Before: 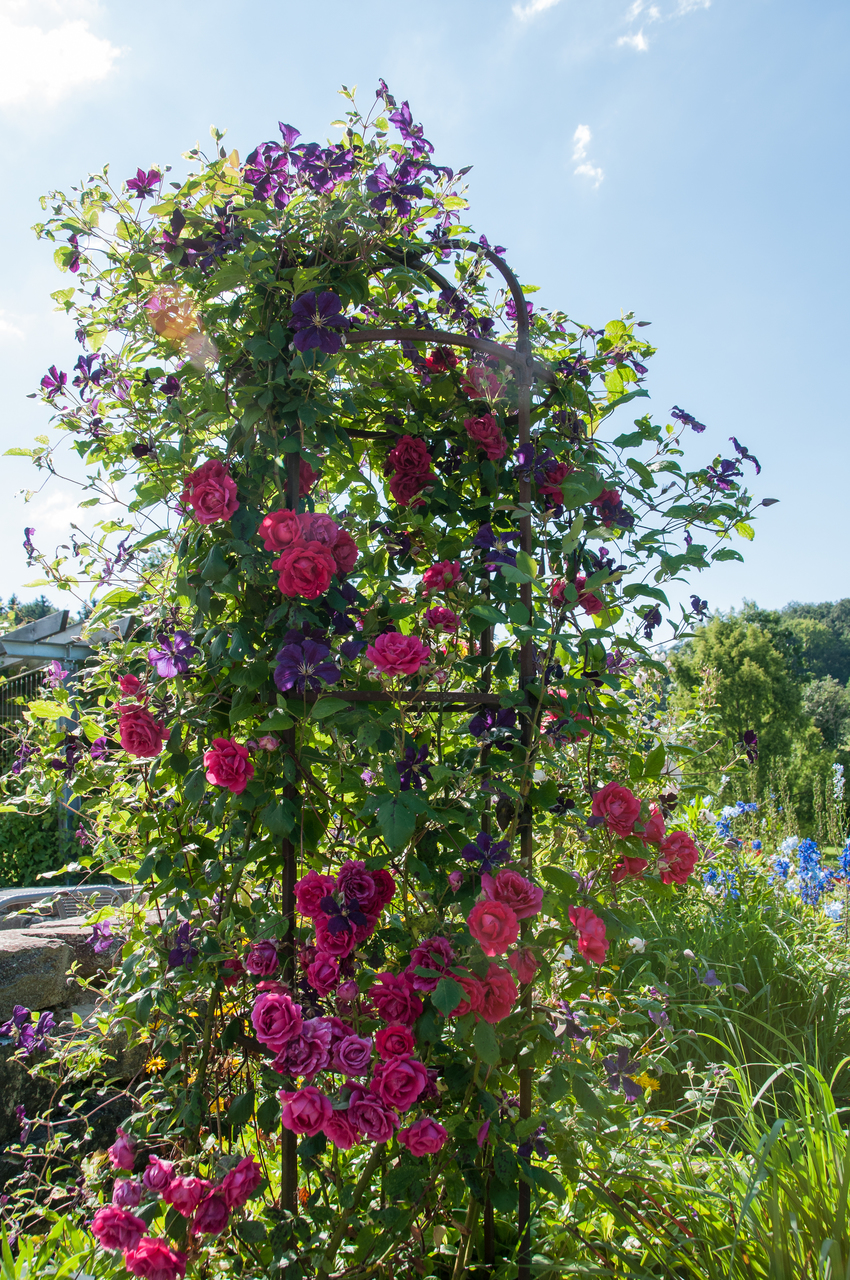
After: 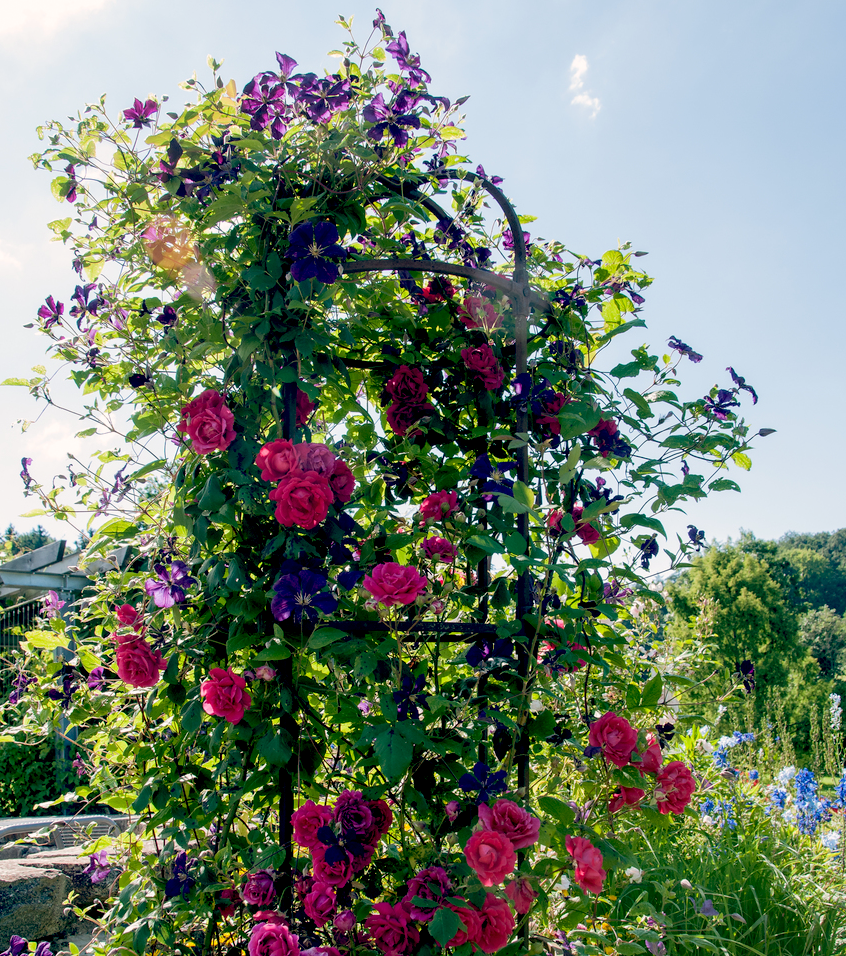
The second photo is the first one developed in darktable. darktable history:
color balance: lift [0.975, 0.993, 1, 1.015], gamma [1.1, 1, 1, 0.945], gain [1, 1.04, 1, 0.95]
tone equalizer: -8 EV -0.55 EV
crop: left 0.387%, top 5.469%, bottom 19.809%
